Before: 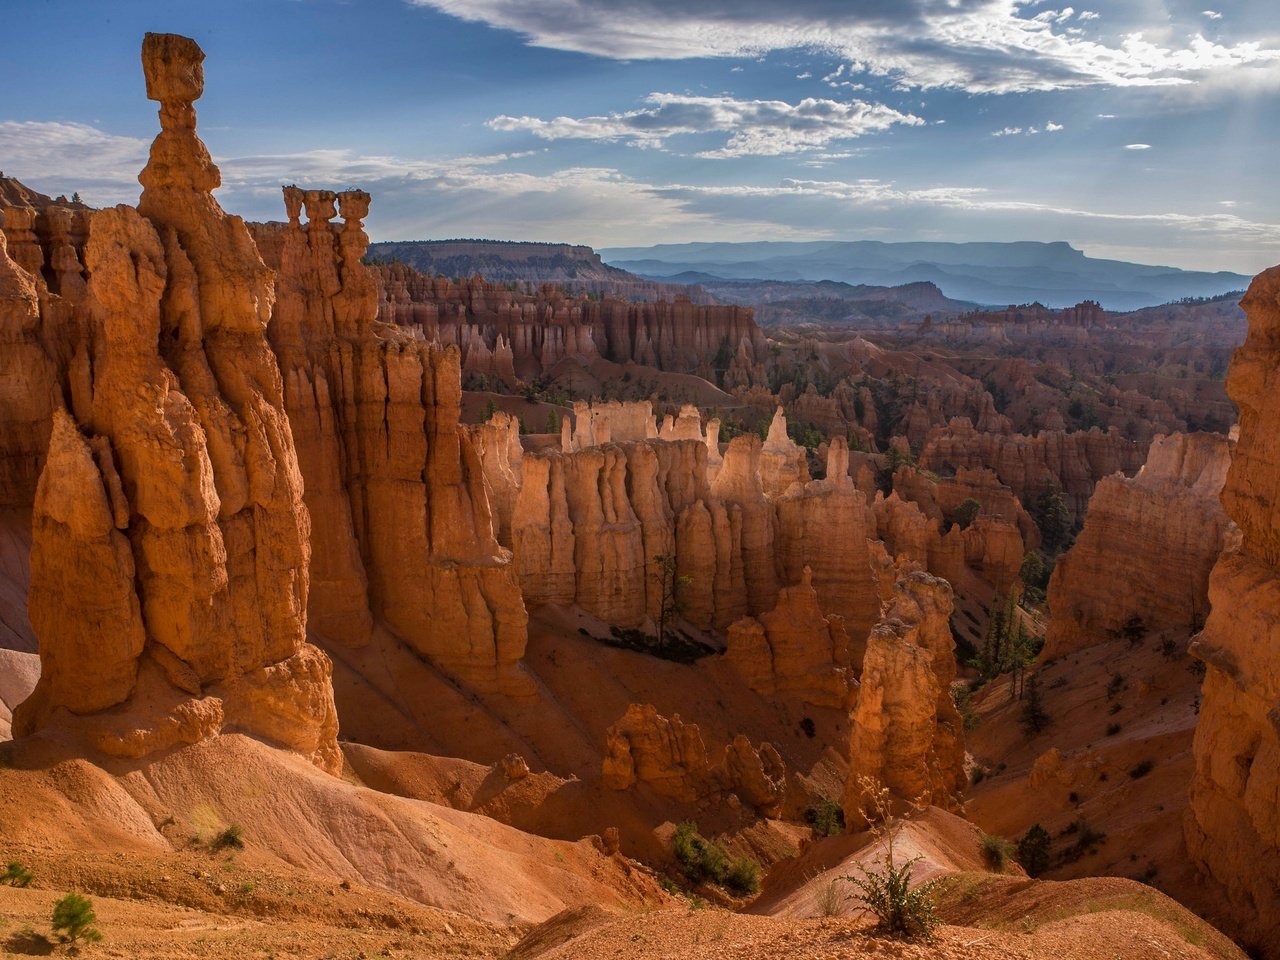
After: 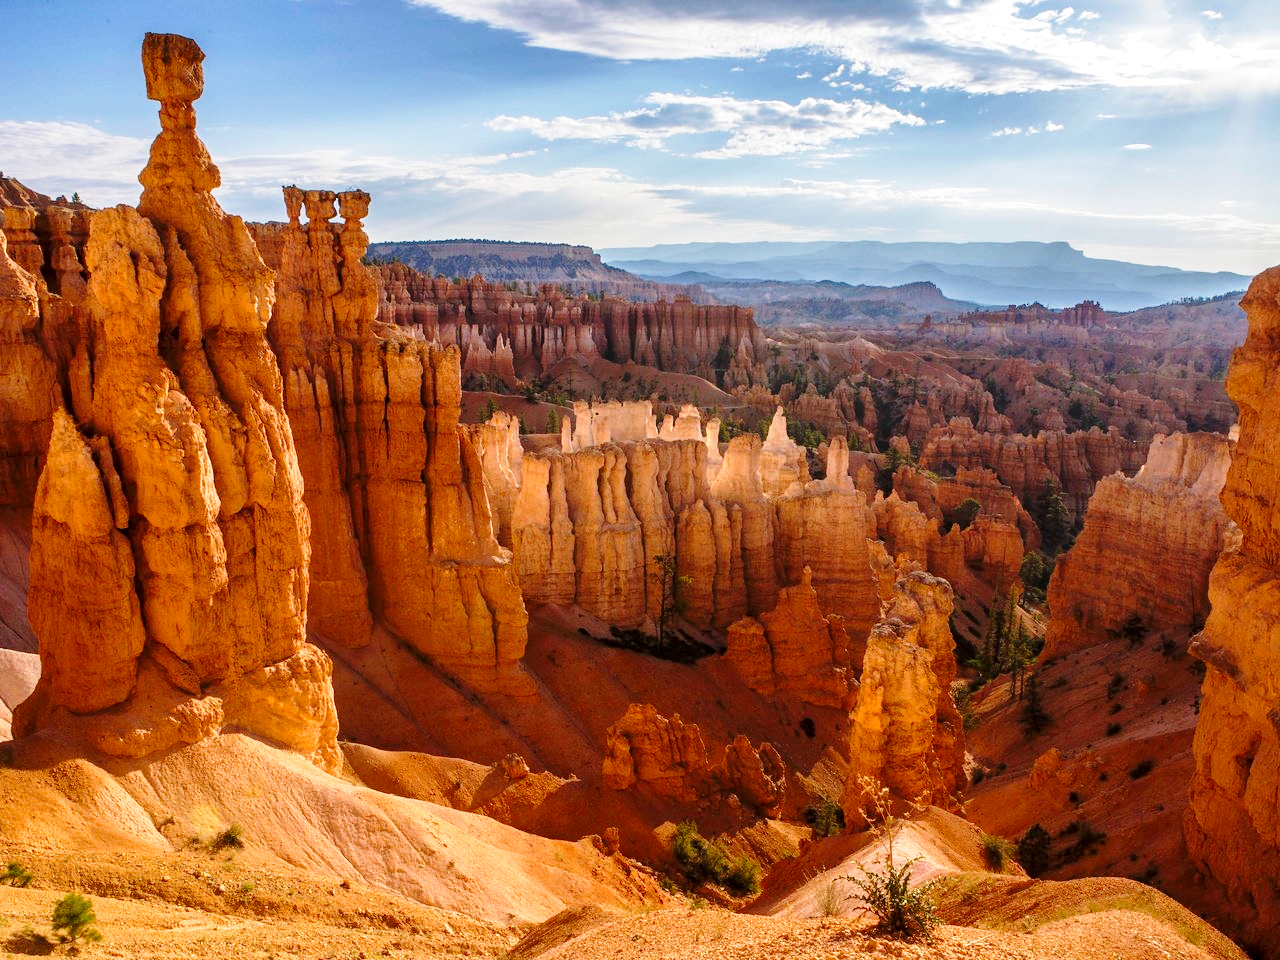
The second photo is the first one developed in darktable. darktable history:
base curve: curves: ch0 [(0, 0) (0.028, 0.03) (0.121, 0.232) (0.46, 0.748) (0.859, 0.968) (1, 1)], preserve colors none
exposure: black level correction 0.001, exposure 0.3 EV, compensate highlight preservation false
